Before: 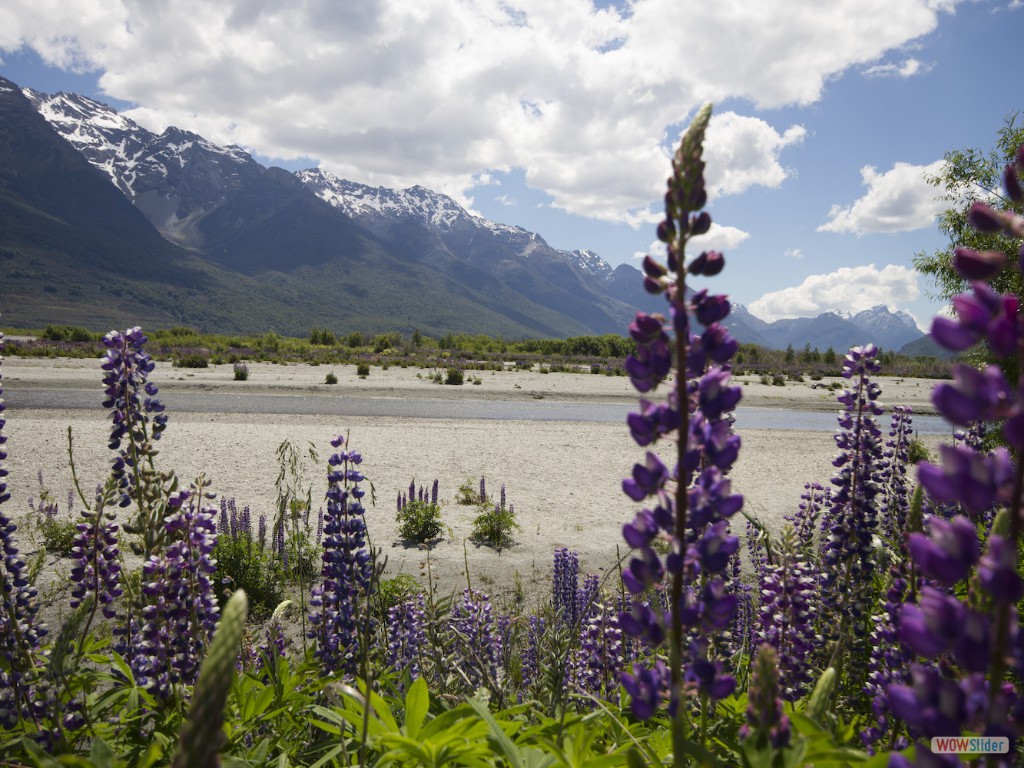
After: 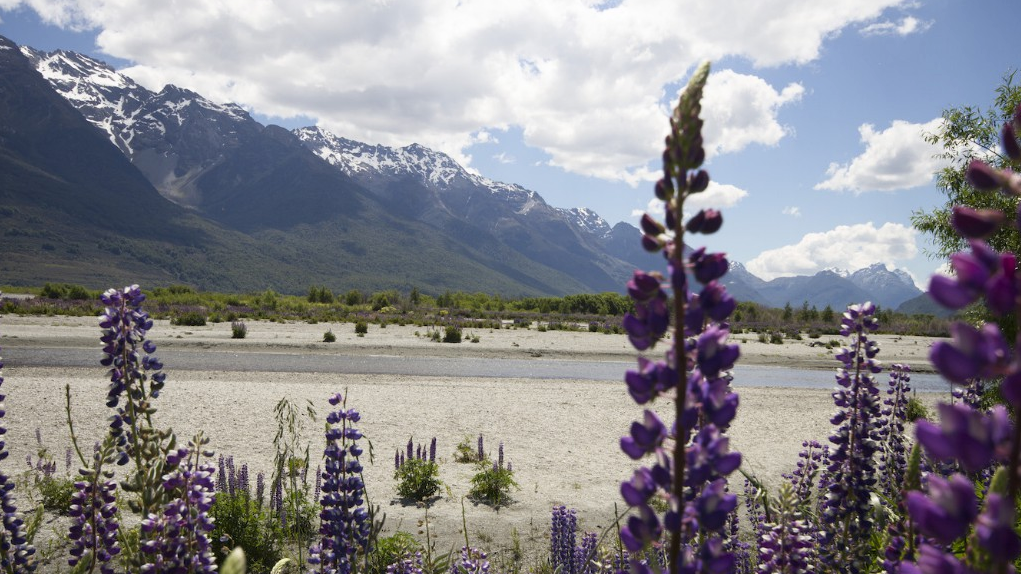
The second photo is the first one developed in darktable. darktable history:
crop: left 0.274%, top 5.487%, bottom 19.768%
shadows and highlights: shadows 1.49, highlights 41.9
